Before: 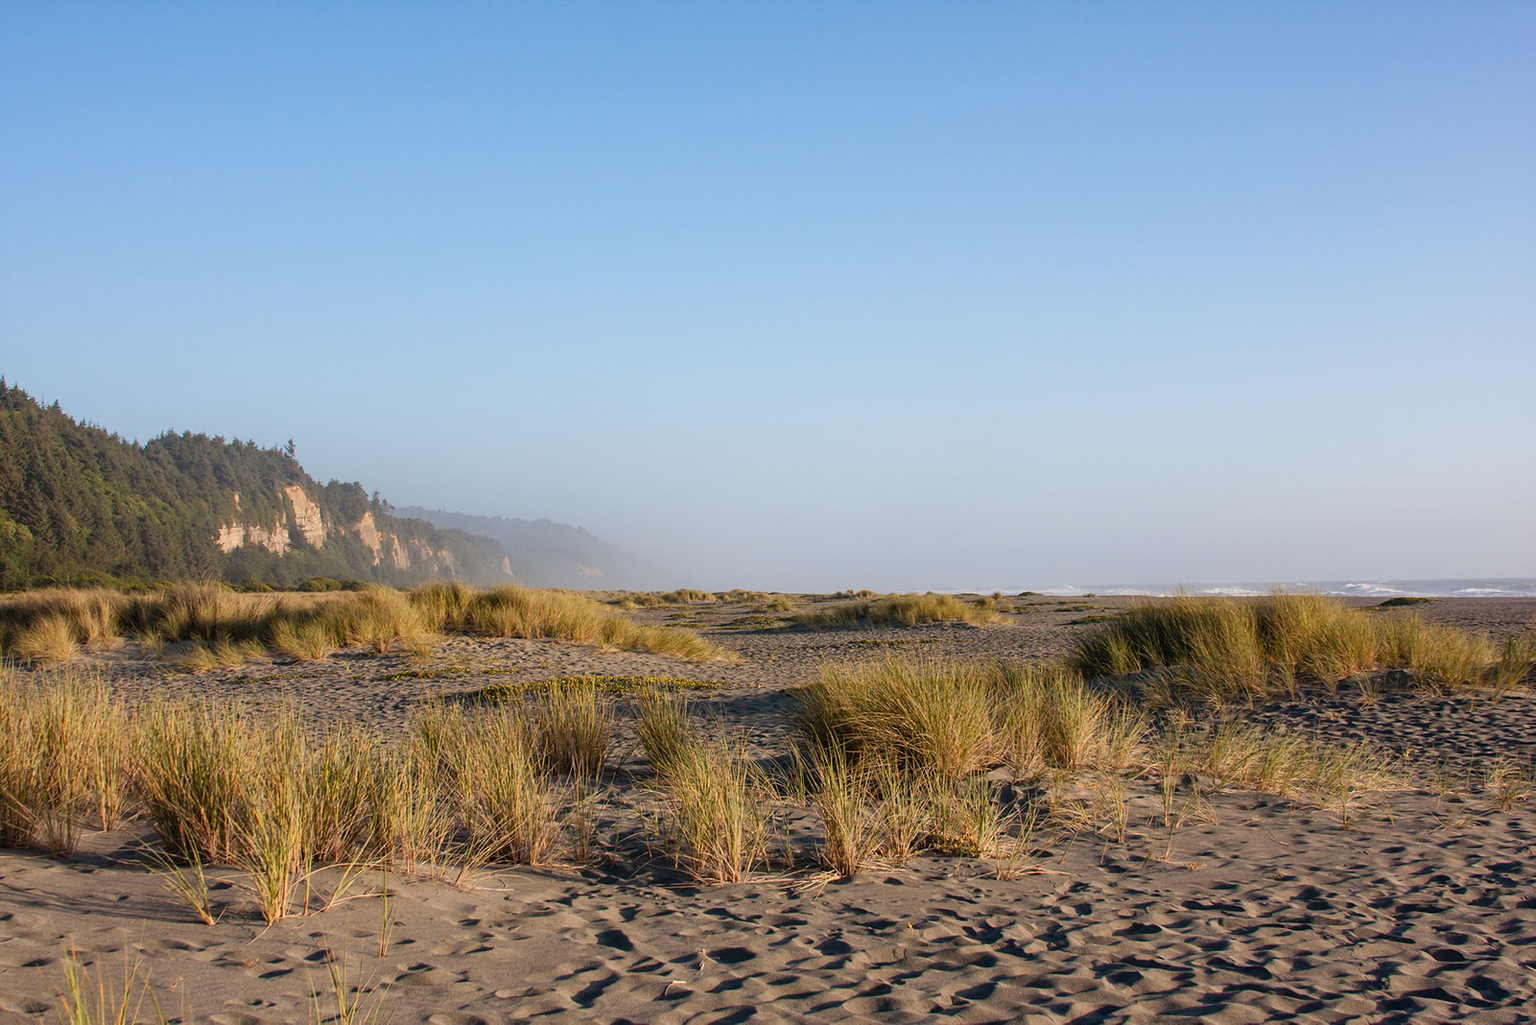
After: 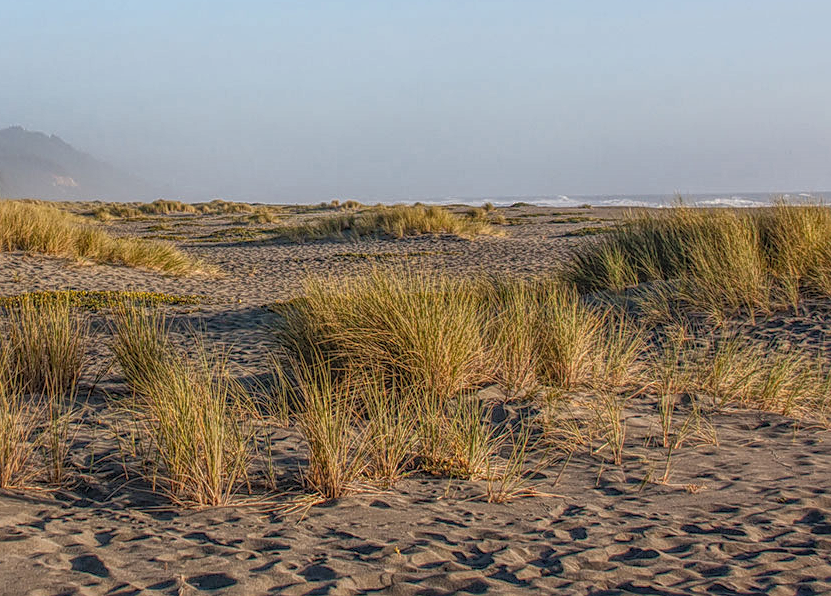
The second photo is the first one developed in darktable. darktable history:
crop: left 34.475%, top 38.833%, right 13.588%, bottom 5.306%
sharpen: on, module defaults
local contrast: highlights 20%, shadows 26%, detail 200%, midtone range 0.2
